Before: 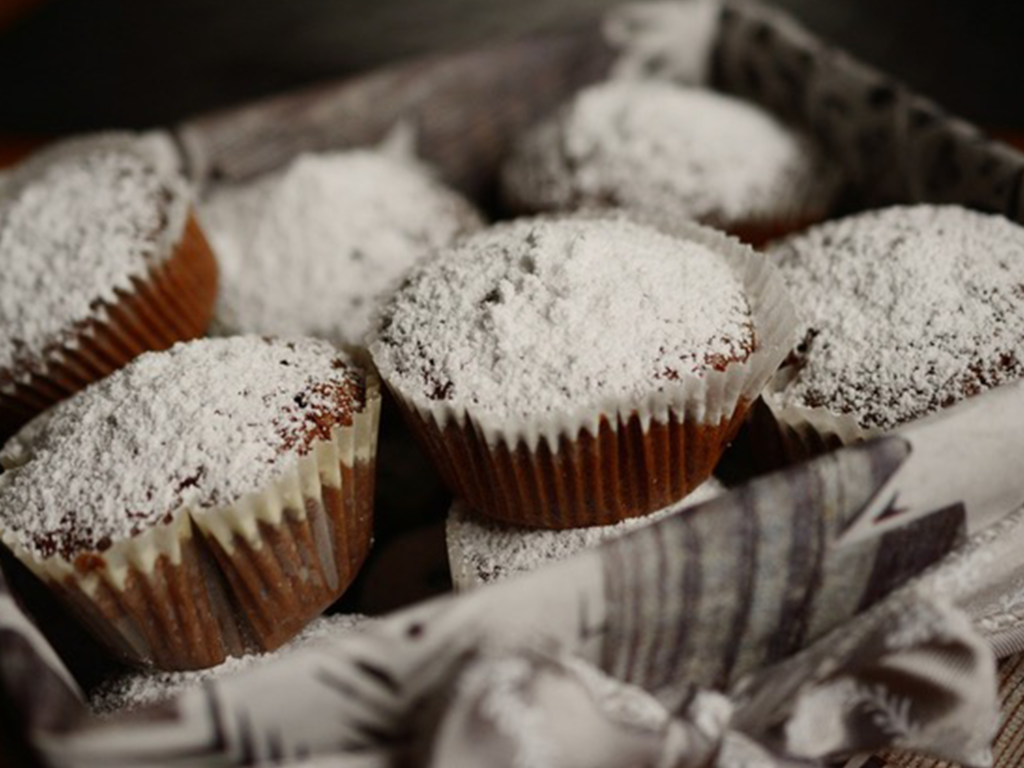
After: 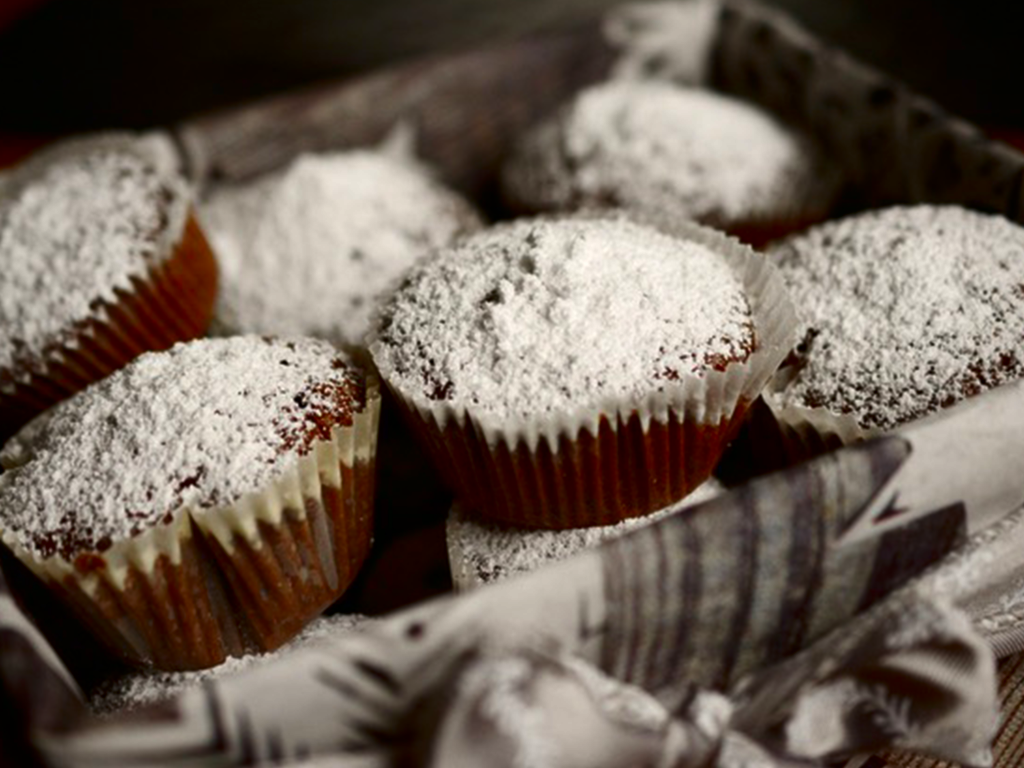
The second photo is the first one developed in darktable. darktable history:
exposure: exposure 0.446 EV, compensate highlight preservation false
contrast brightness saturation: brightness -0.213, saturation 0.083
